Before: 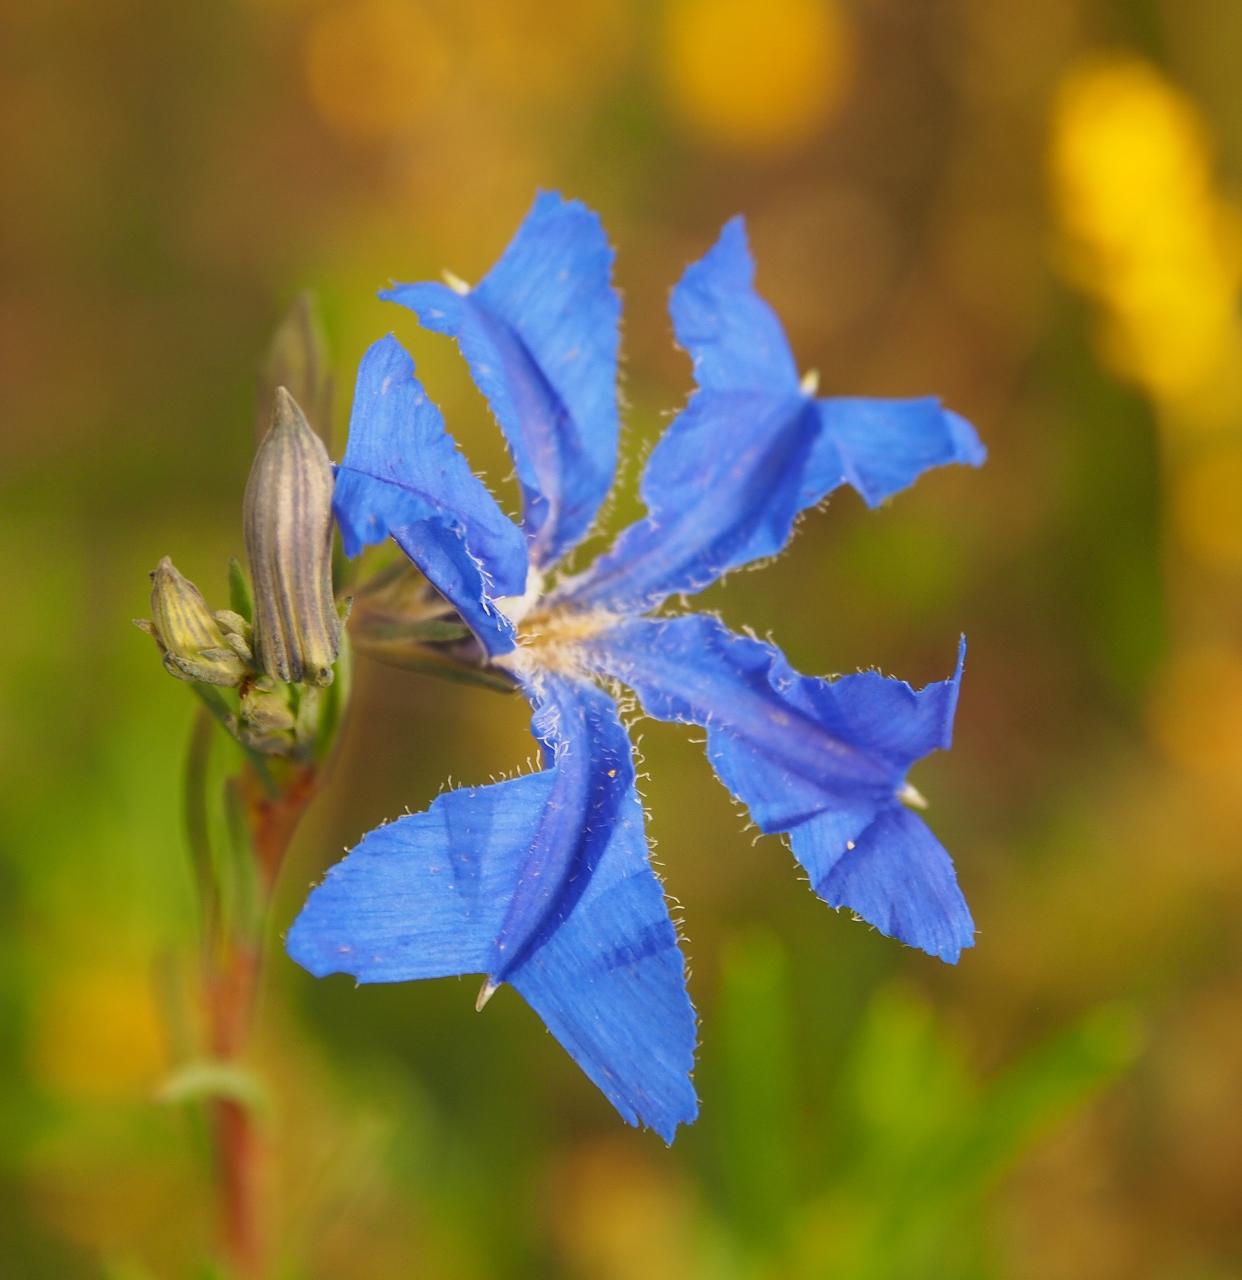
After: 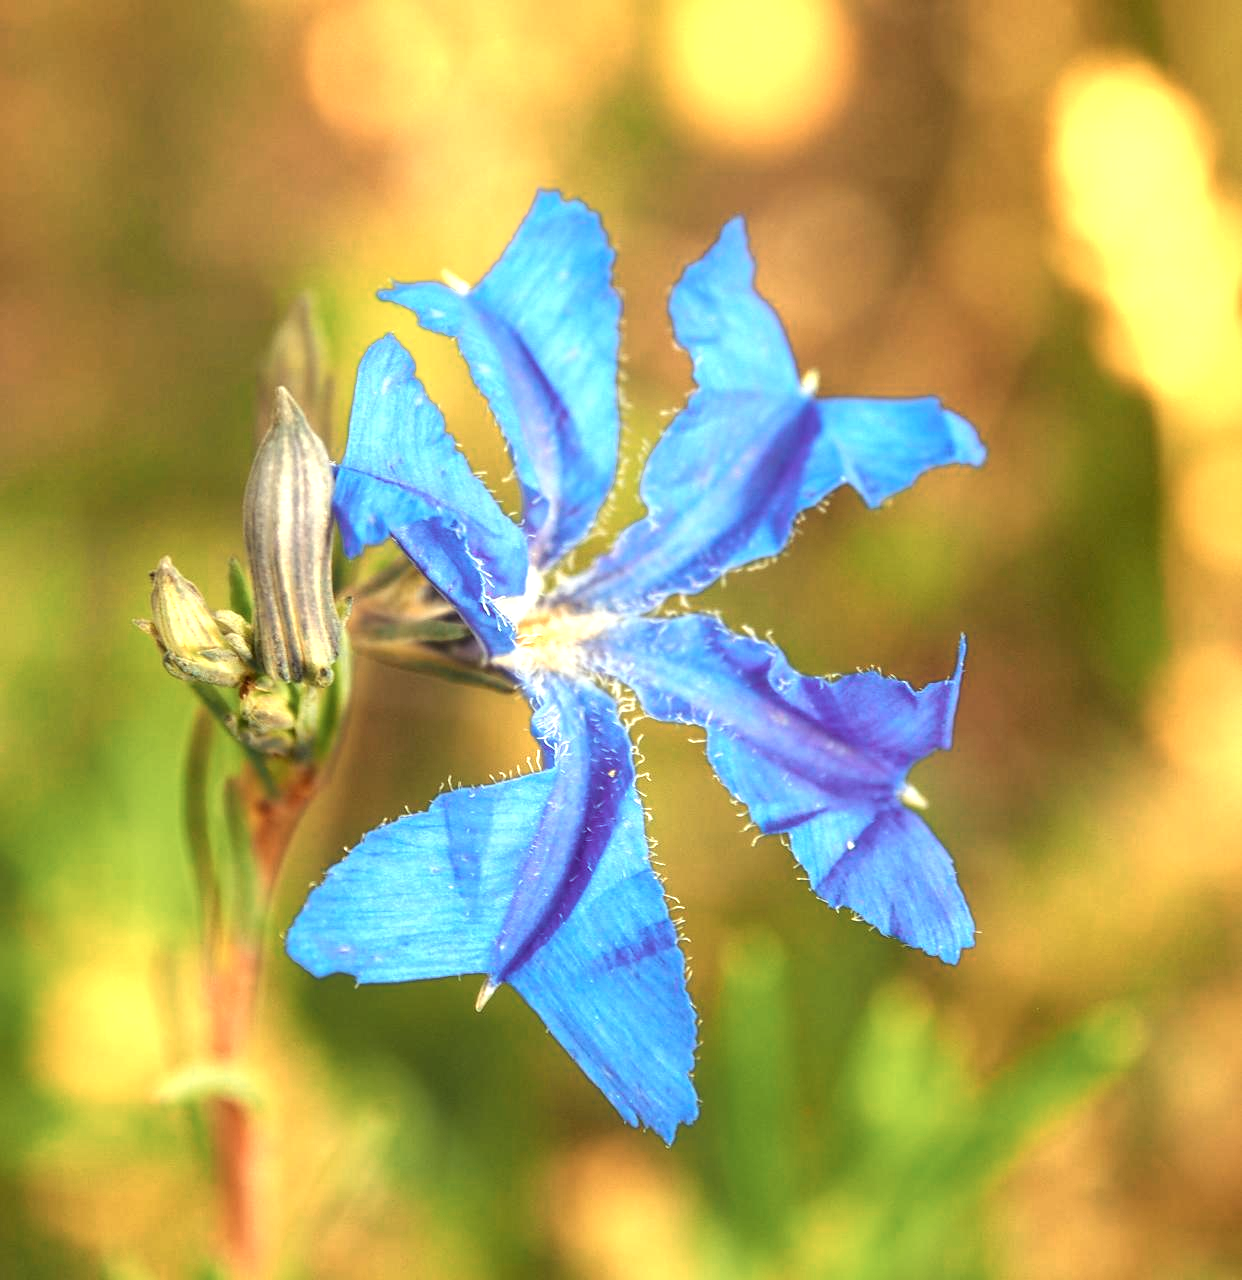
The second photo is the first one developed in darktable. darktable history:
local contrast: detail 130%
exposure: black level correction 0, exposure 0.5 EV, compensate highlight preservation false
color zones: curves: ch0 [(0.018, 0.548) (0.197, 0.654) (0.425, 0.447) (0.605, 0.658) (0.732, 0.579)]; ch1 [(0.105, 0.531) (0.224, 0.531) (0.386, 0.39) (0.618, 0.456) (0.732, 0.456) (0.956, 0.421)]; ch2 [(0.039, 0.583) (0.215, 0.465) (0.399, 0.544) (0.465, 0.548) (0.614, 0.447) (0.724, 0.43) (0.882, 0.623) (0.956, 0.632)]
color correction: highlights a* -8, highlights b* 3.1
